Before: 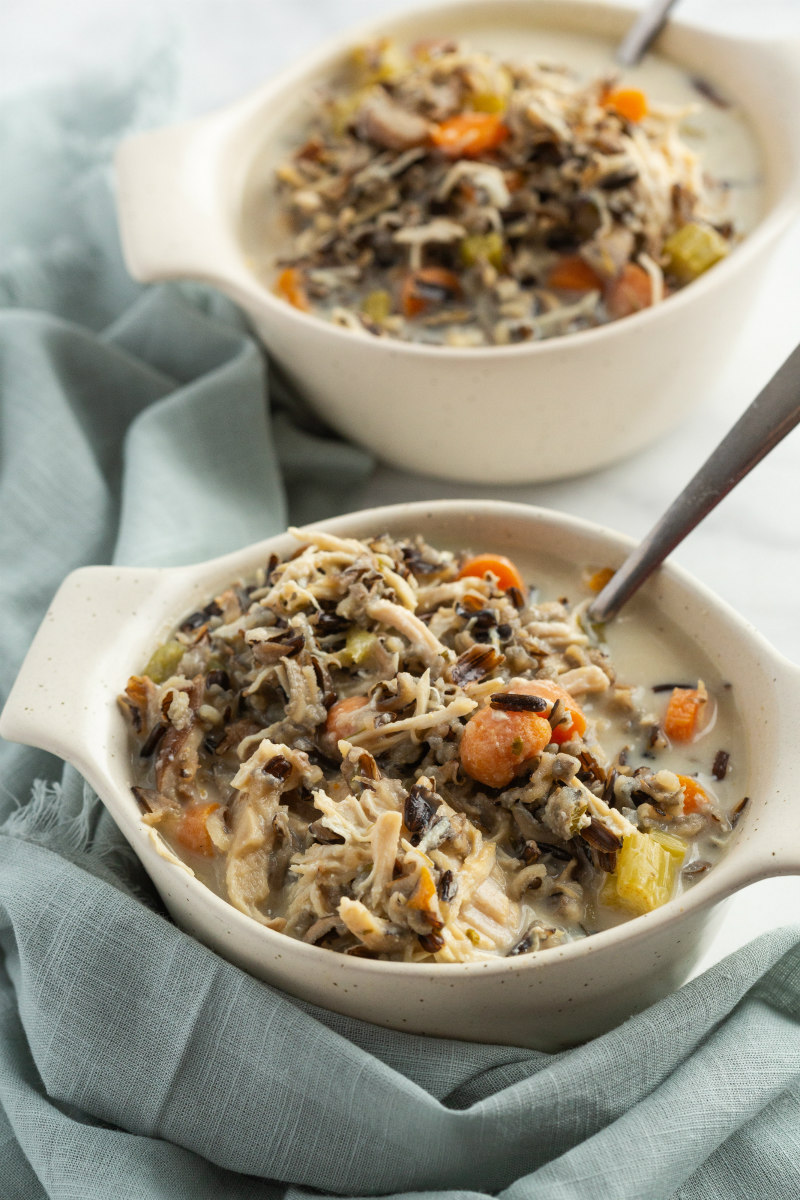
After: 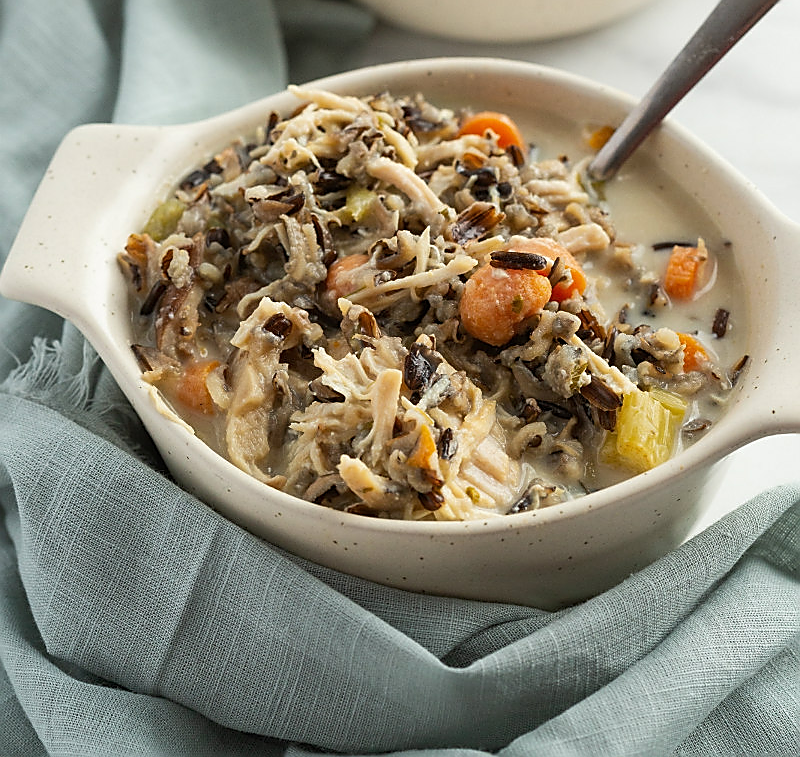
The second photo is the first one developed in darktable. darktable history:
sharpen: radius 1.363, amount 1.25, threshold 0.655
crop and rotate: top 36.834%
